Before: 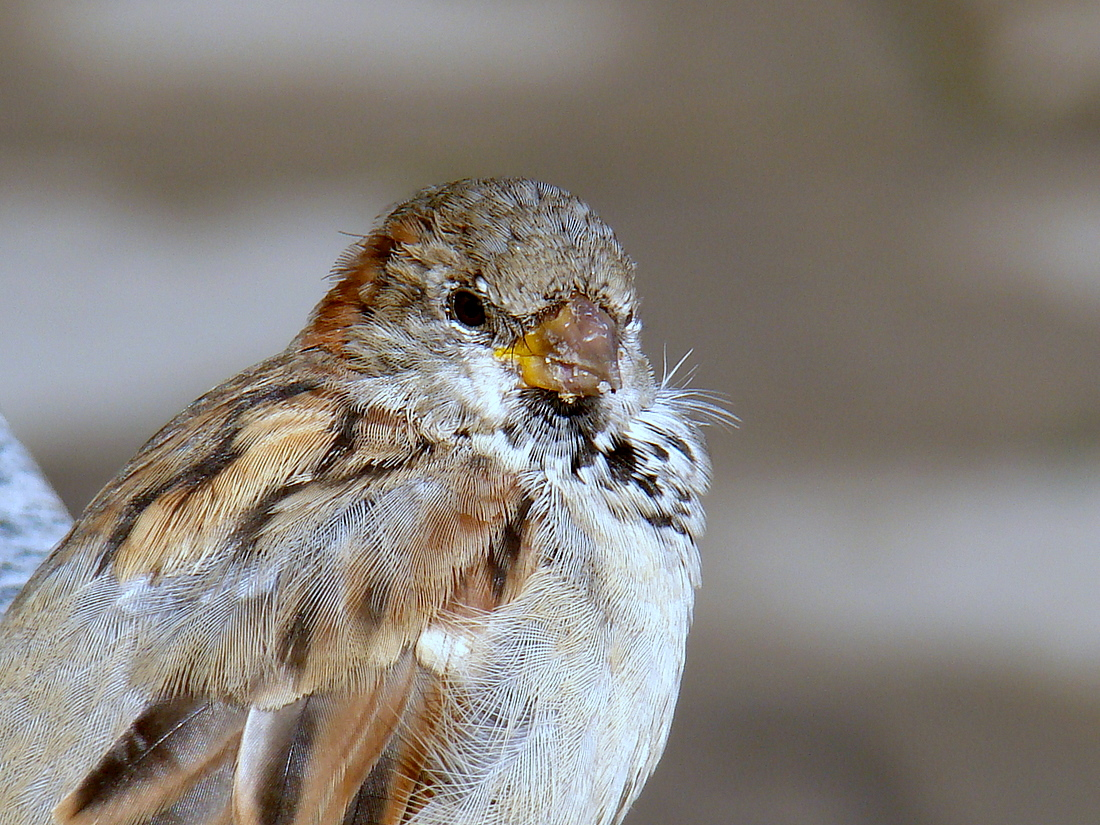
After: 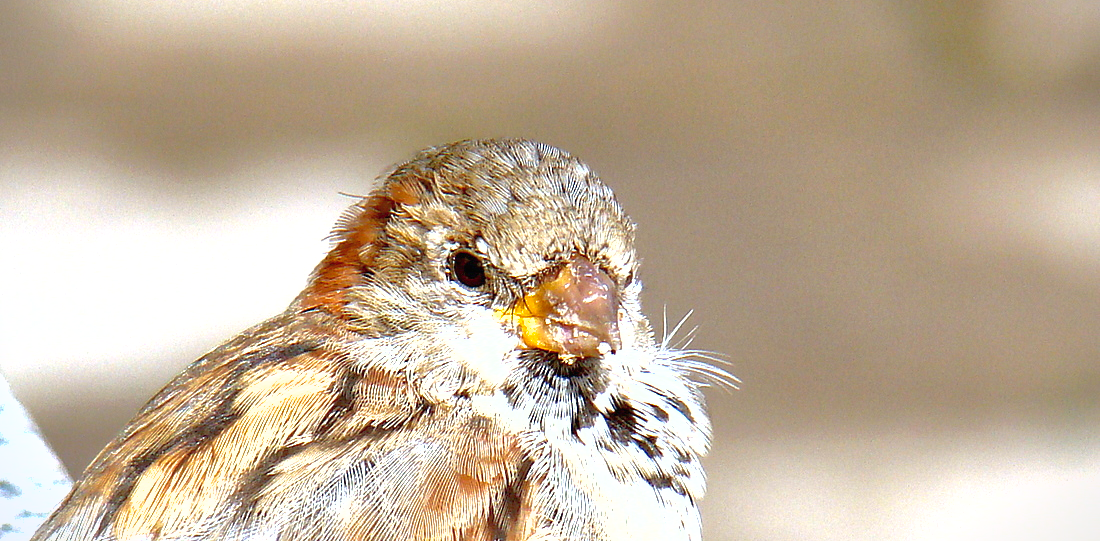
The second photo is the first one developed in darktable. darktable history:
white balance: red 1.045, blue 0.932
exposure: black level correction 0, exposure 1.4 EV, compensate highlight preservation false
crop and rotate: top 4.848%, bottom 29.503%
shadows and highlights: on, module defaults
vignetting: fall-off start 100%, brightness -0.282, width/height ratio 1.31
